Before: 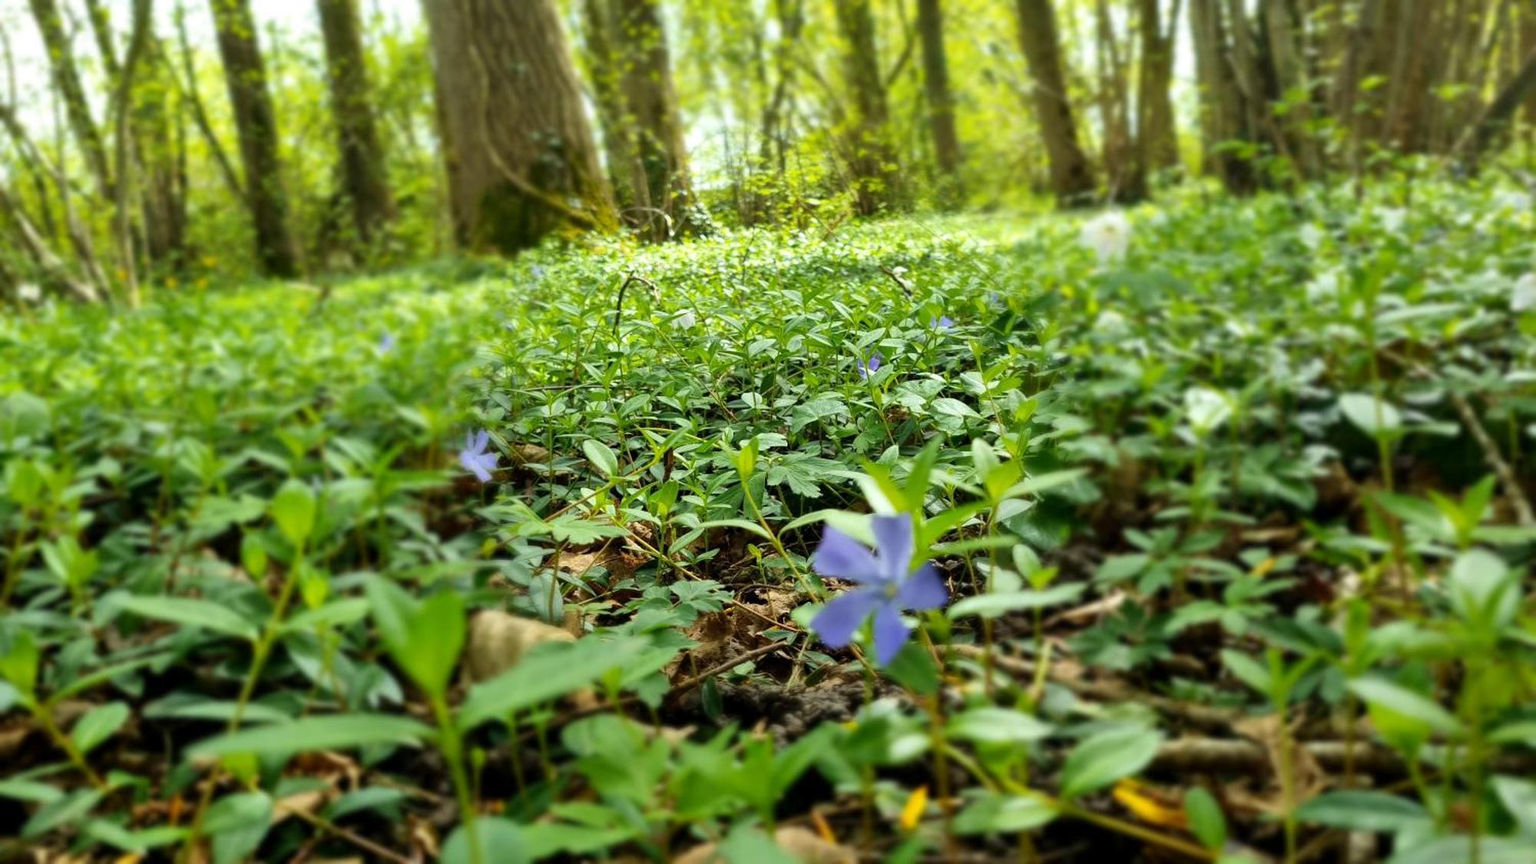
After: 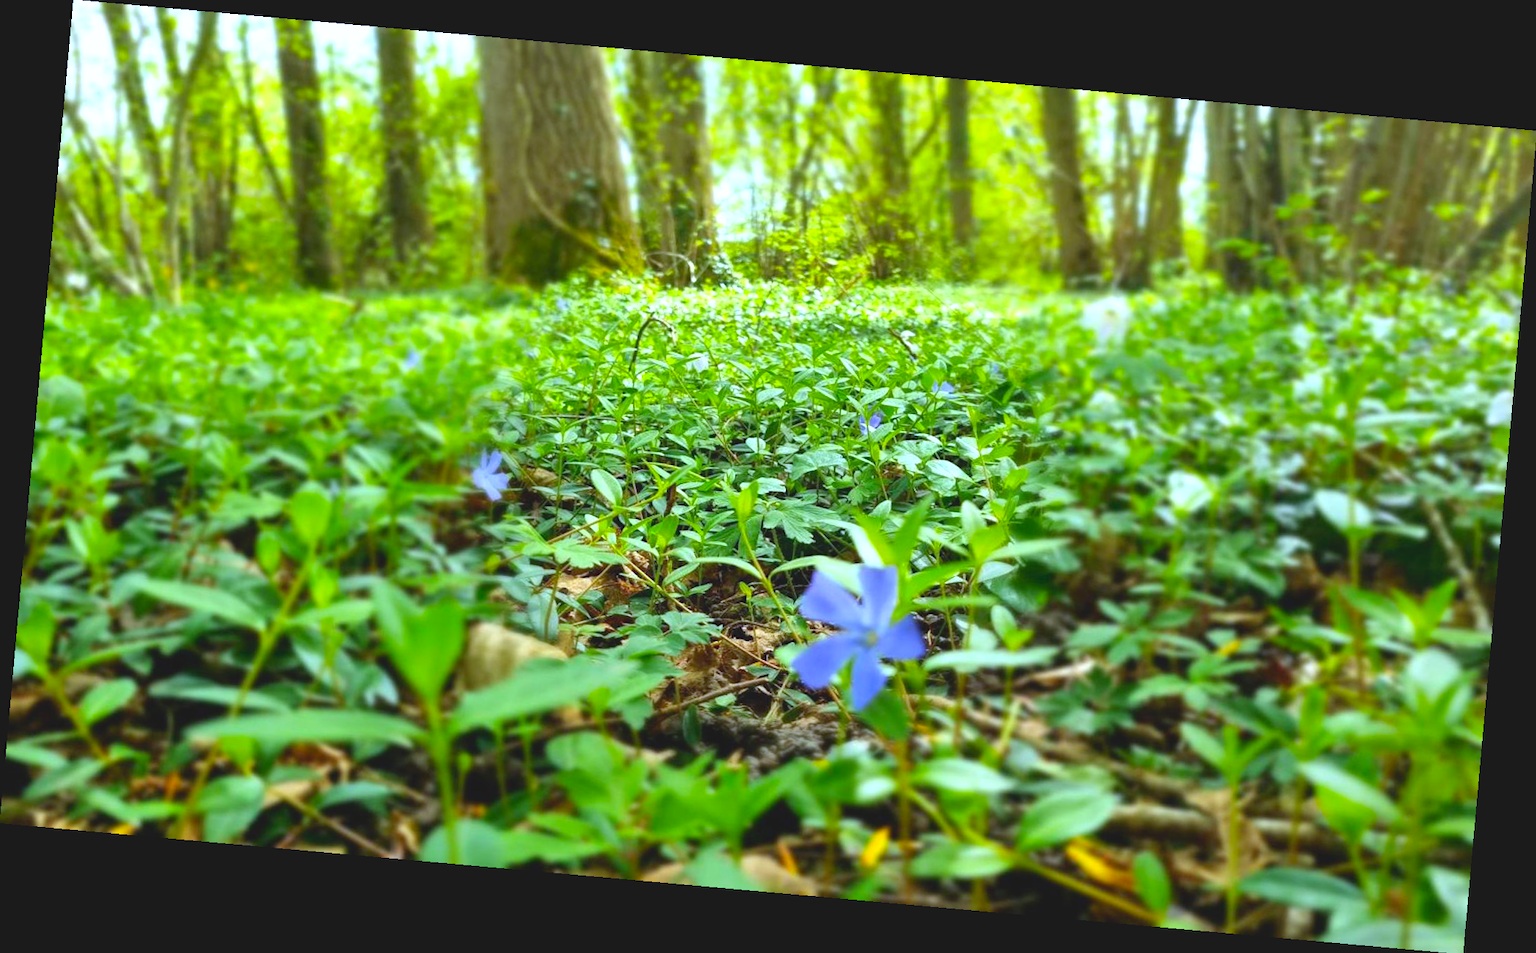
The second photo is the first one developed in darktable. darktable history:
exposure: black level correction 0, exposure 0.7 EV, compensate exposure bias true, compensate highlight preservation false
white balance: red 0.948, green 1.02, blue 1.176
rotate and perspective: rotation 5.12°, automatic cropping off
contrast brightness saturation: contrast -0.19, saturation 0.19
